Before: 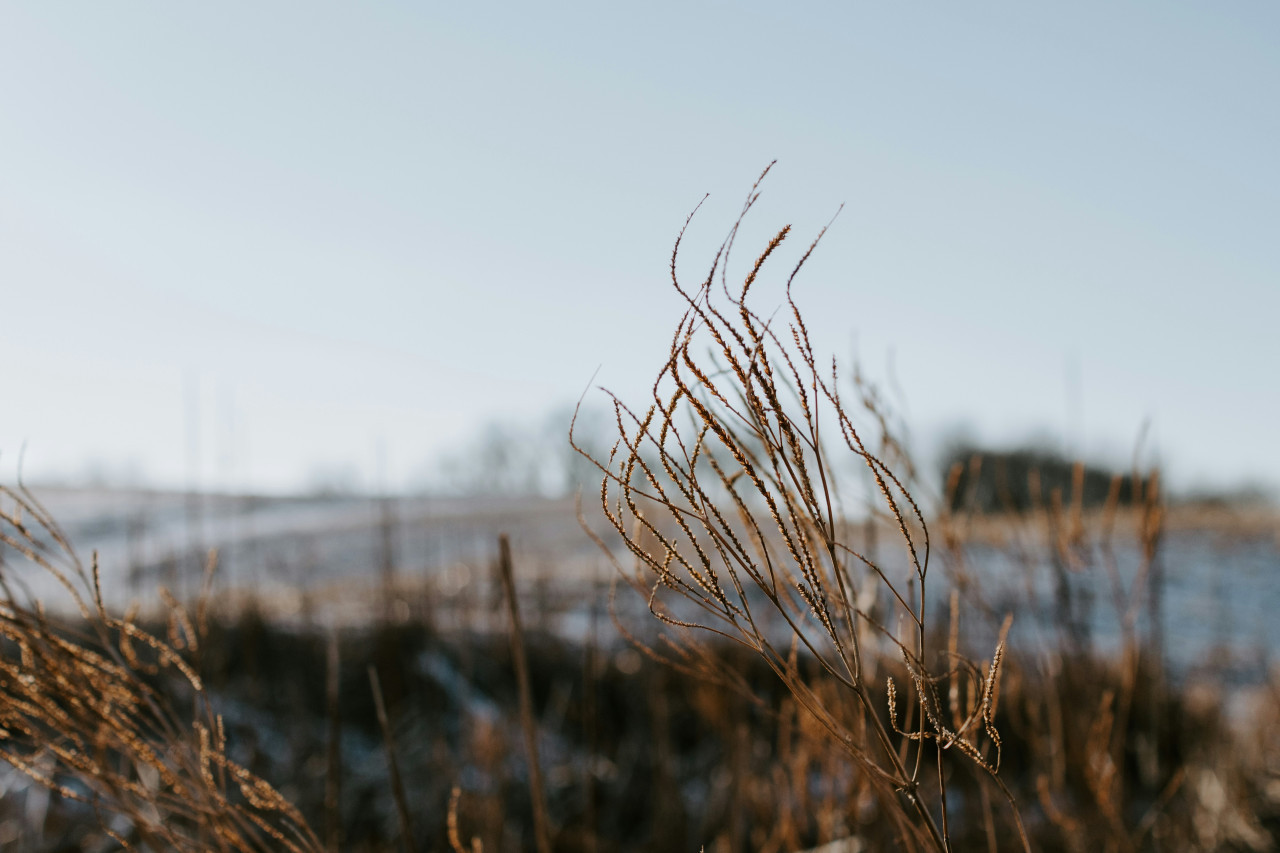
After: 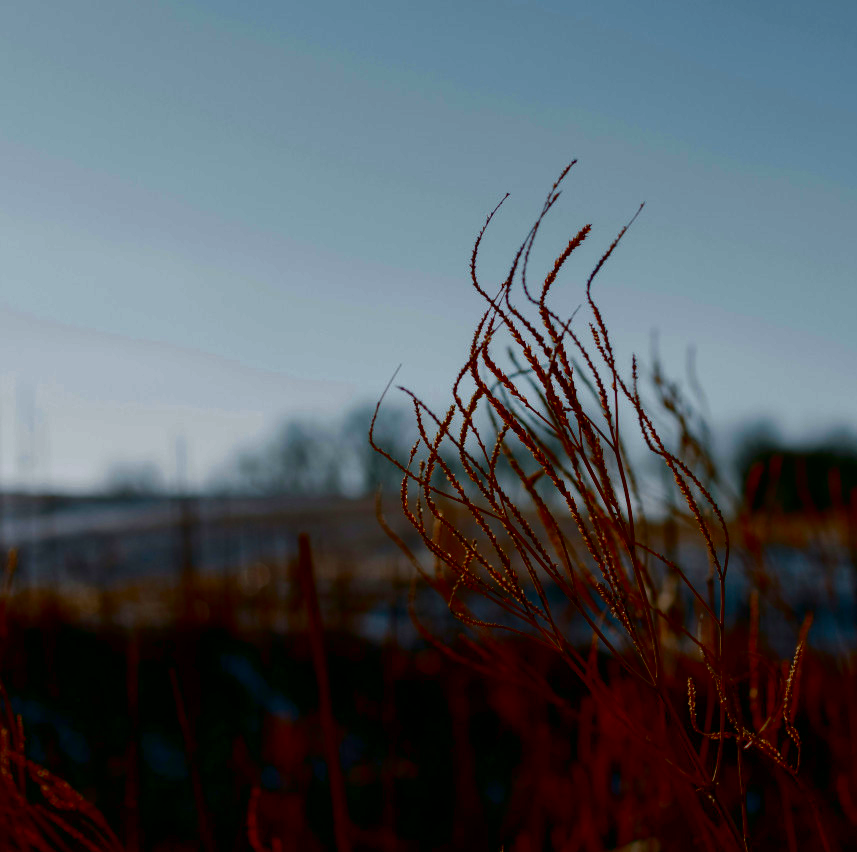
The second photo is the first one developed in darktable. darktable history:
contrast brightness saturation: brightness -0.987, saturation 0.988
crop and rotate: left 15.65%, right 17.365%
